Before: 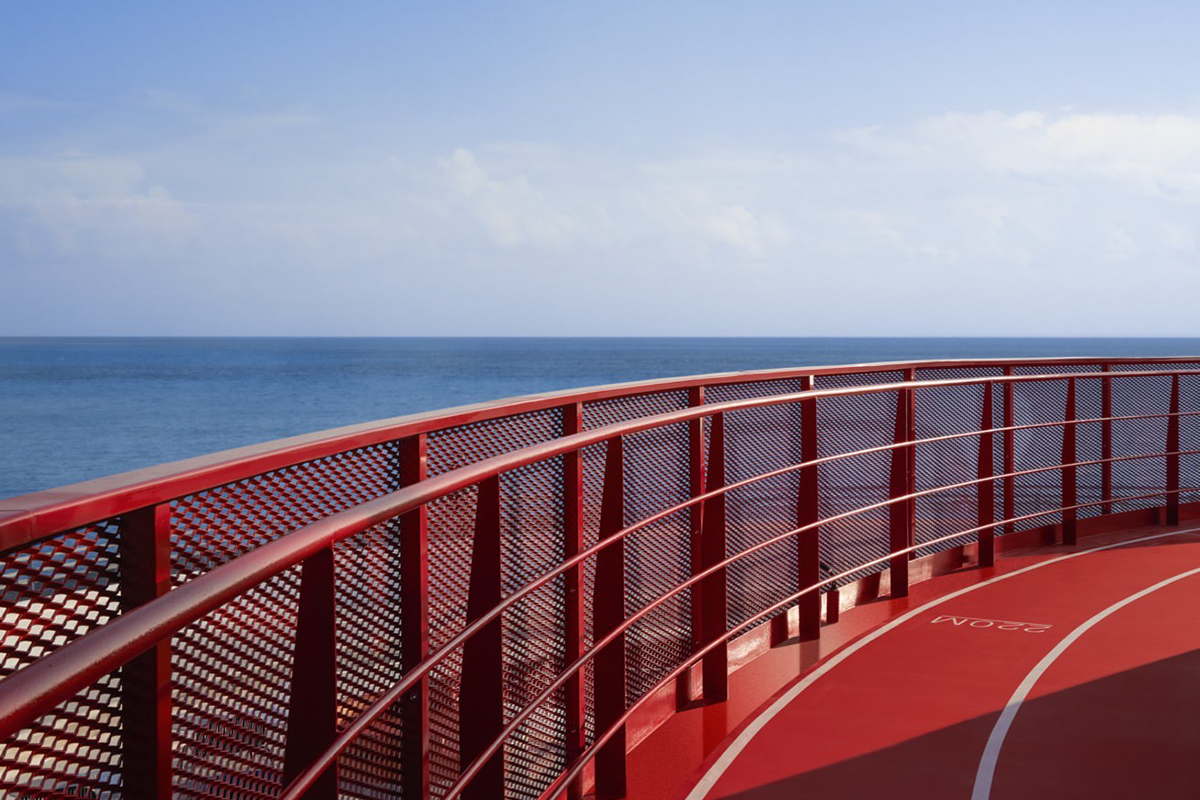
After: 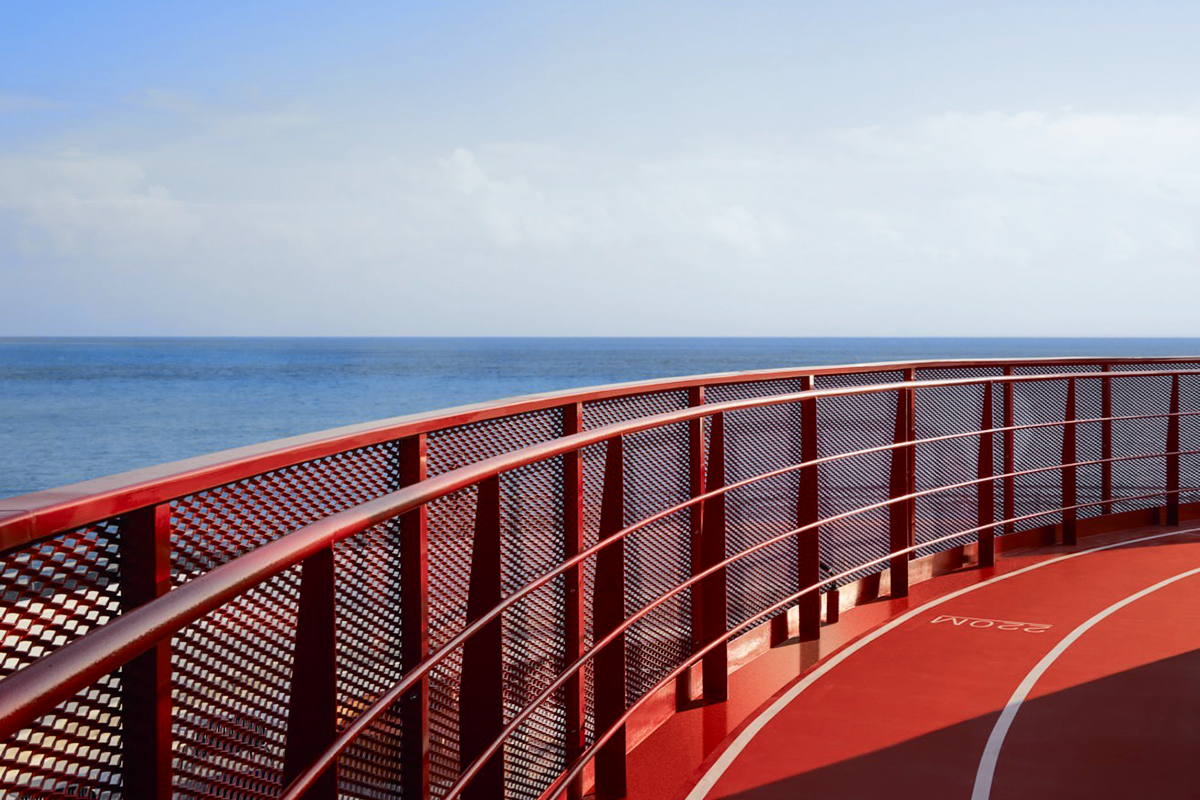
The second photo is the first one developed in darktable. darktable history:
tone curve: curves: ch0 [(0, 0) (0.035, 0.017) (0.131, 0.108) (0.279, 0.279) (0.476, 0.554) (0.617, 0.693) (0.704, 0.77) (0.801, 0.854) (0.895, 0.927) (1, 0.976)]; ch1 [(0, 0) (0.318, 0.278) (0.444, 0.427) (0.493, 0.488) (0.508, 0.502) (0.534, 0.526) (0.562, 0.555) (0.645, 0.648) (0.746, 0.764) (1, 1)]; ch2 [(0, 0) (0.316, 0.292) (0.381, 0.37) (0.423, 0.448) (0.476, 0.482) (0.502, 0.495) (0.522, 0.518) (0.533, 0.532) (0.593, 0.622) (0.634, 0.663) (0.7, 0.7) (0.861, 0.808) (1, 0.951)], color space Lab, independent channels, preserve colors none
white balance: emerald 1
